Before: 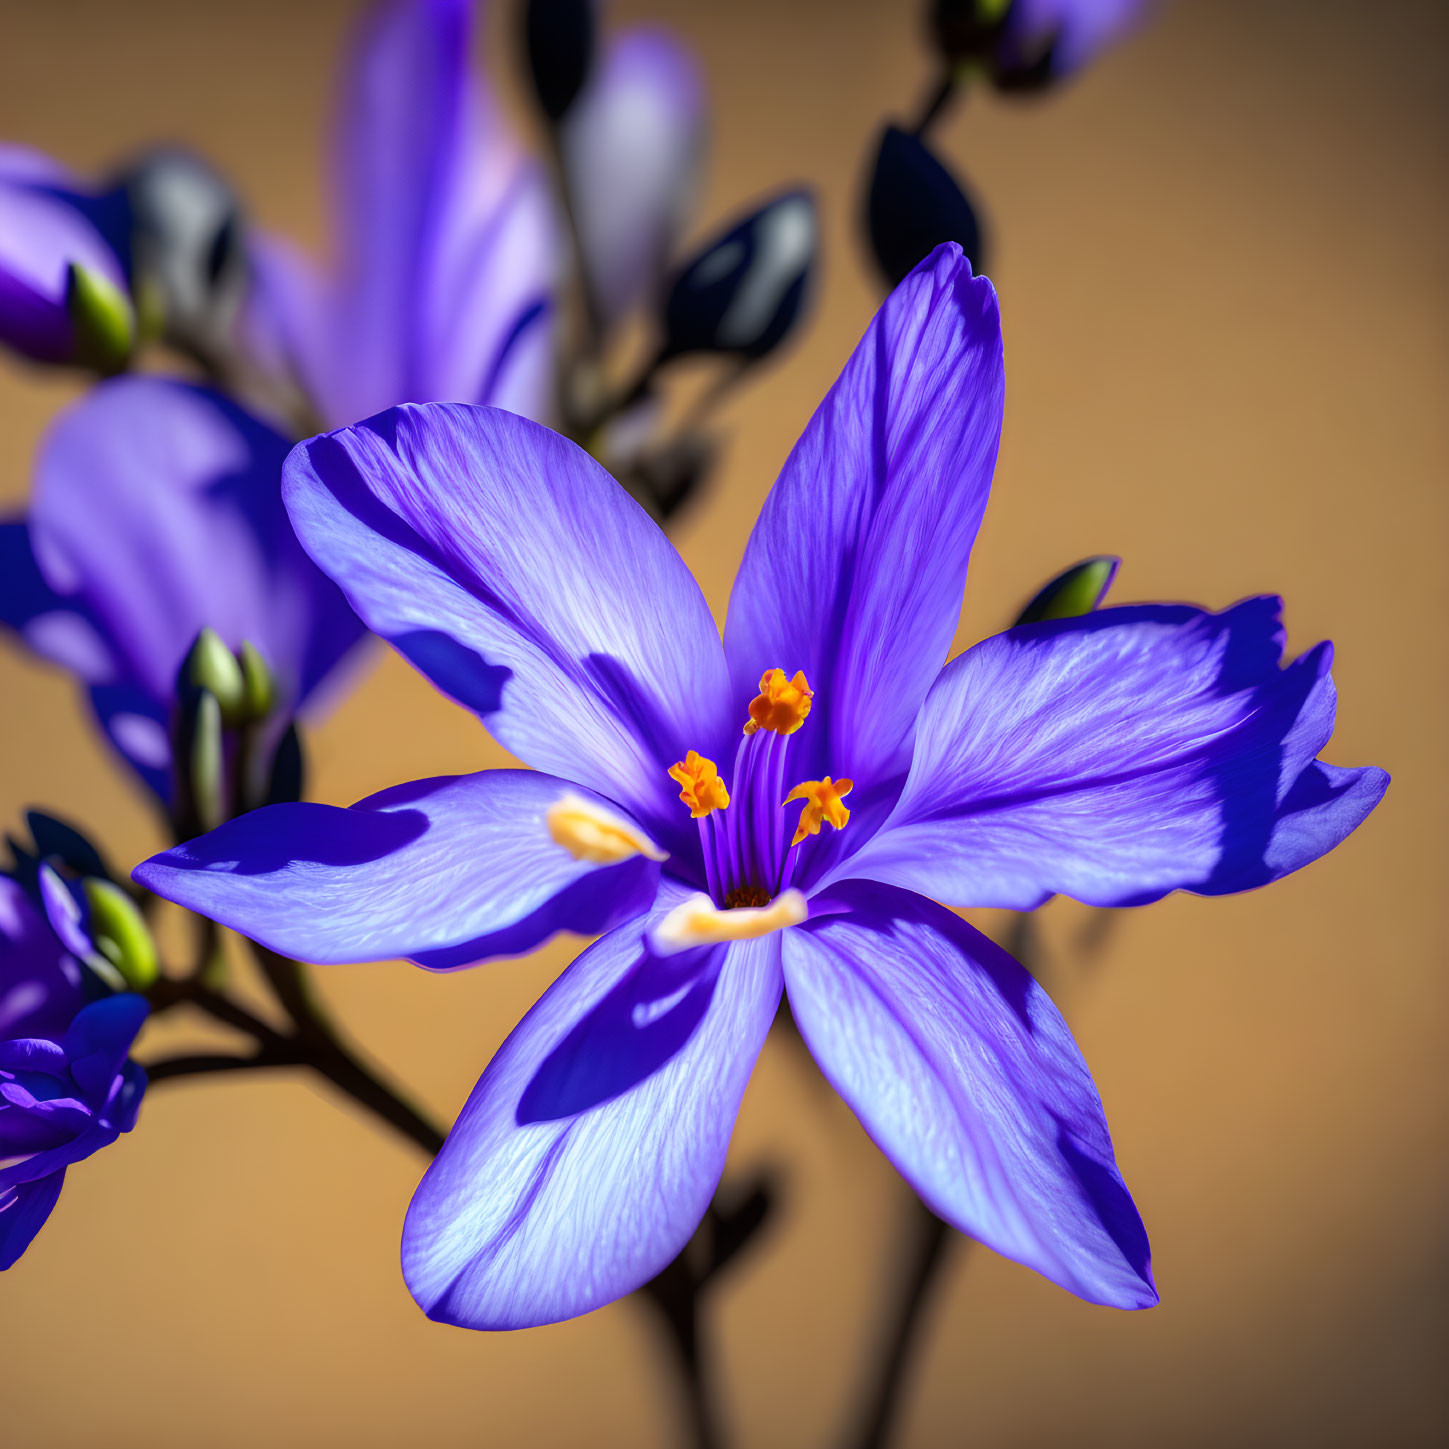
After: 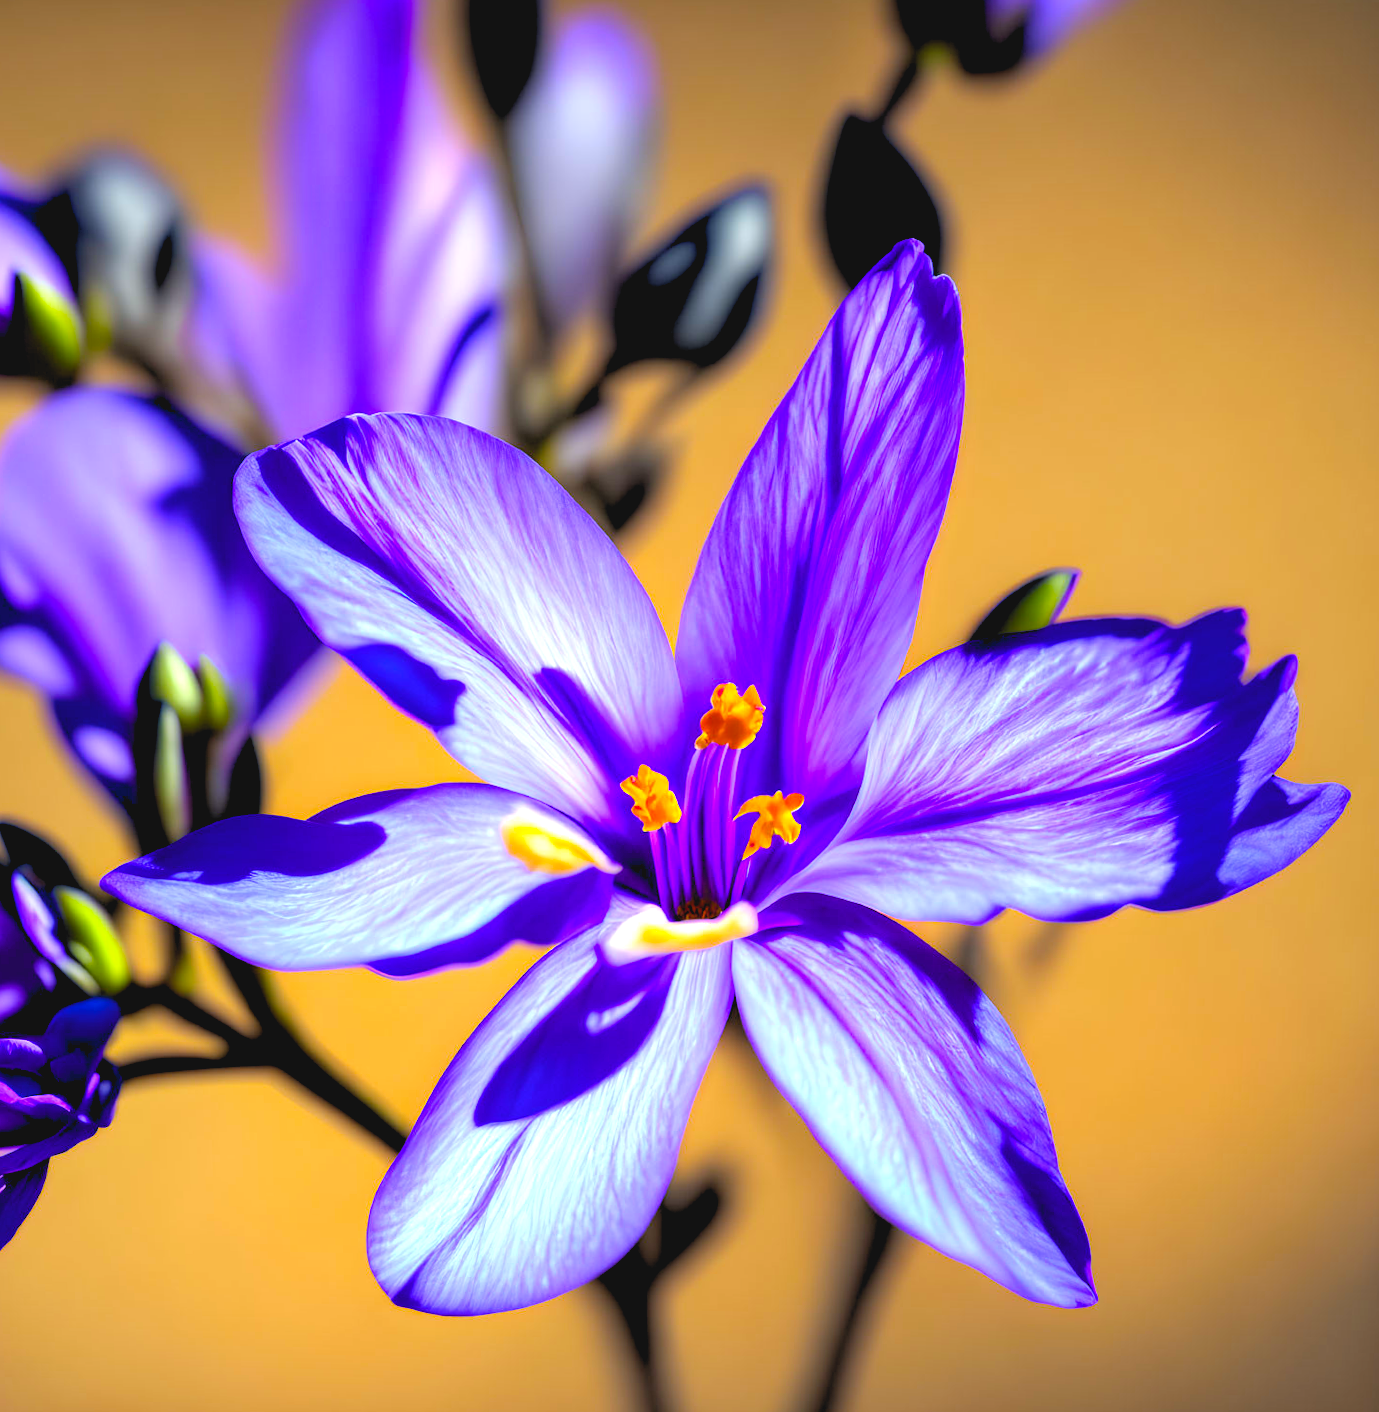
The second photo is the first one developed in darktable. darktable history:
white balance: red 0.978, blue 0.999
contrast brightness saturation: contrast -0.11
exposure: black level correction 0, exposure 0.7 EV, compensate exposure bias true, compensate highlight preservation false
rotate and perspective: rotation 0.074°, lens shift (vertical) 0.096, lens shift (horizontal) -0.041, crop left 0.043, crop right 0.952, crop top 0.024, crop bottom 0.979
color balance rgb: perceptual saturation grading › global saturation 20%, global vibrance 20%
rgb levels: levels [[0.013, 0.434, 0.89], [0, 0.5, 1], [0, 0.5, 1]]
